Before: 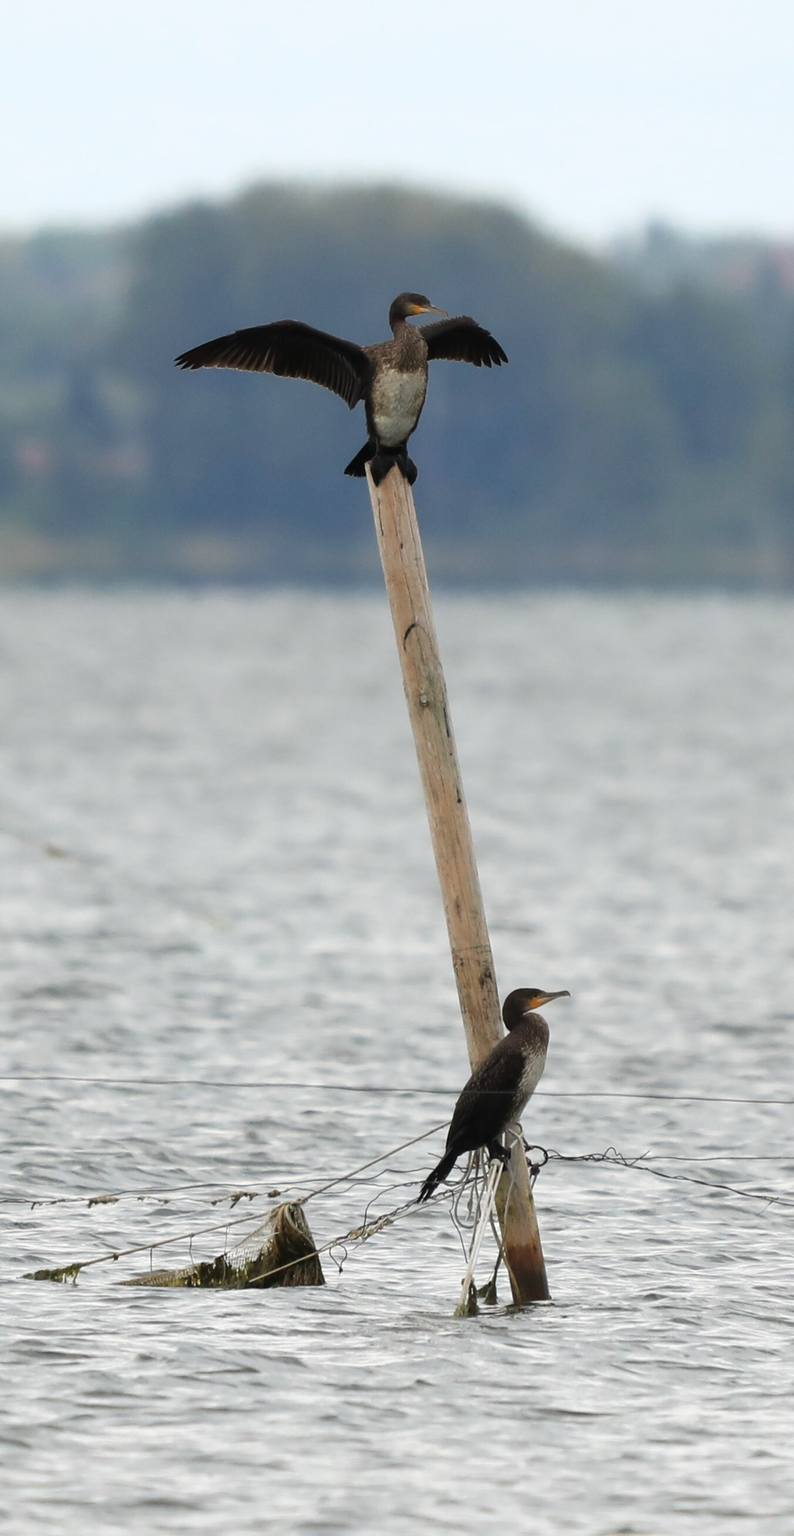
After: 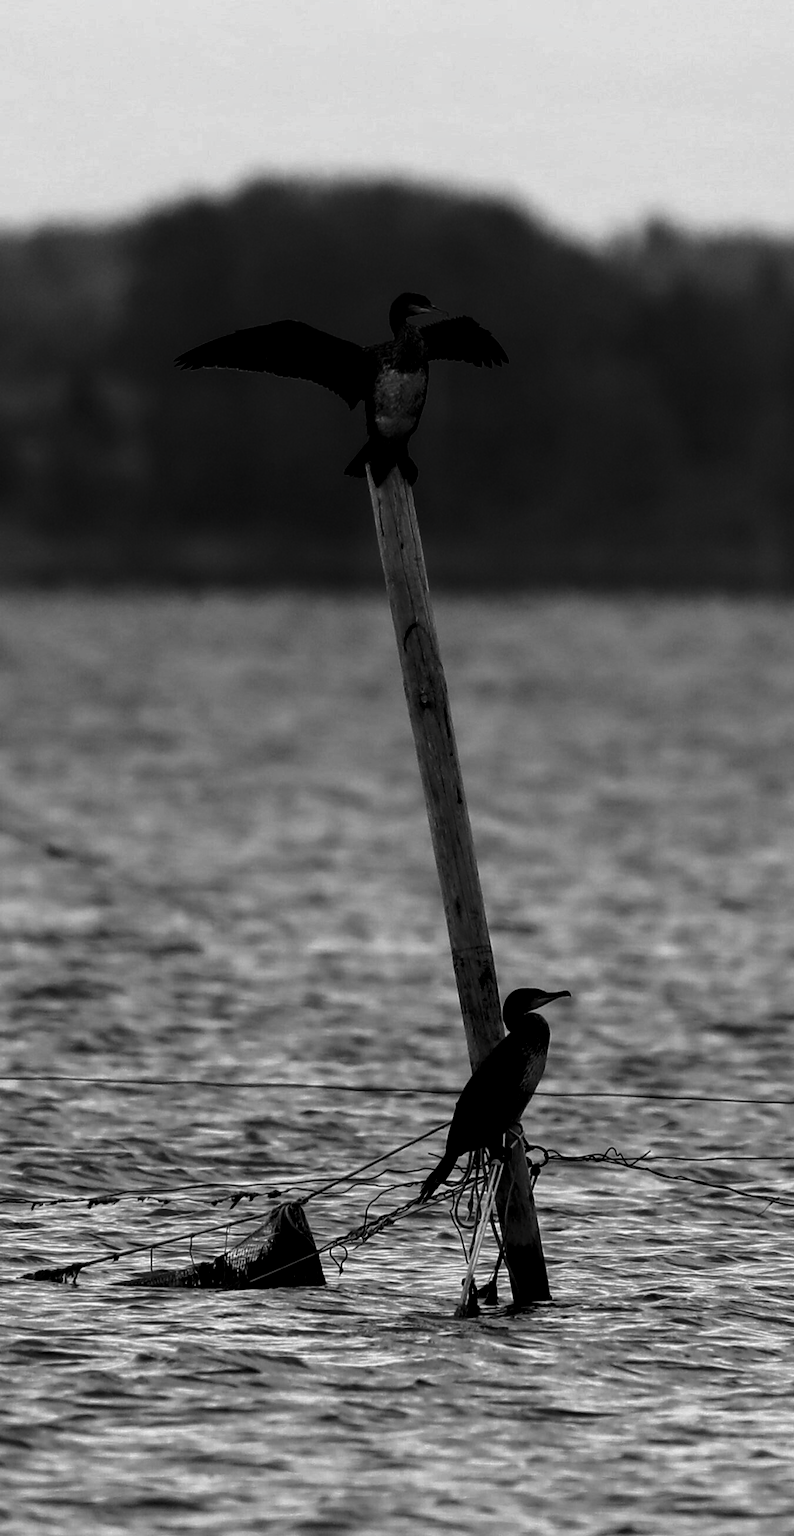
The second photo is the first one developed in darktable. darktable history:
local contrast: shadows 93%, midtone range 0.499
contrast brightness saturation: contrast 0.018, brightness -0.986, saturation -0.99
